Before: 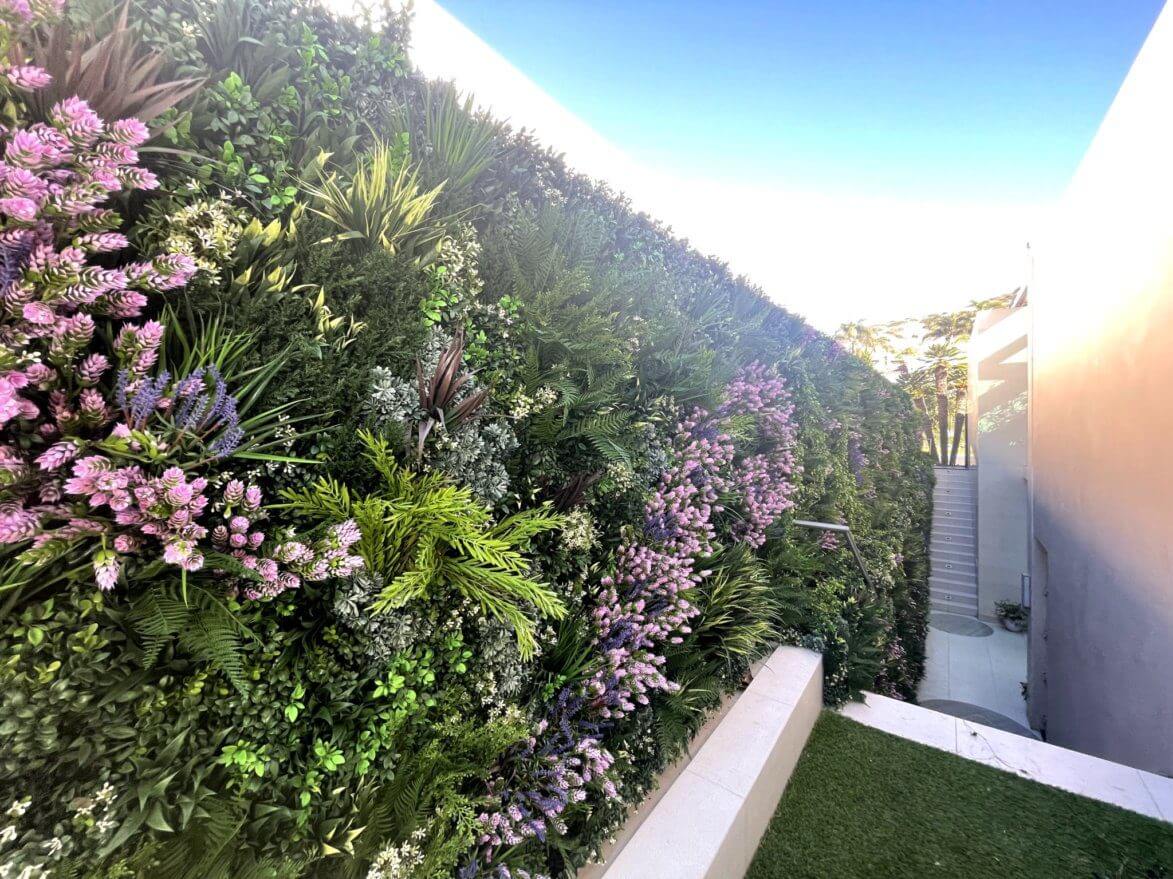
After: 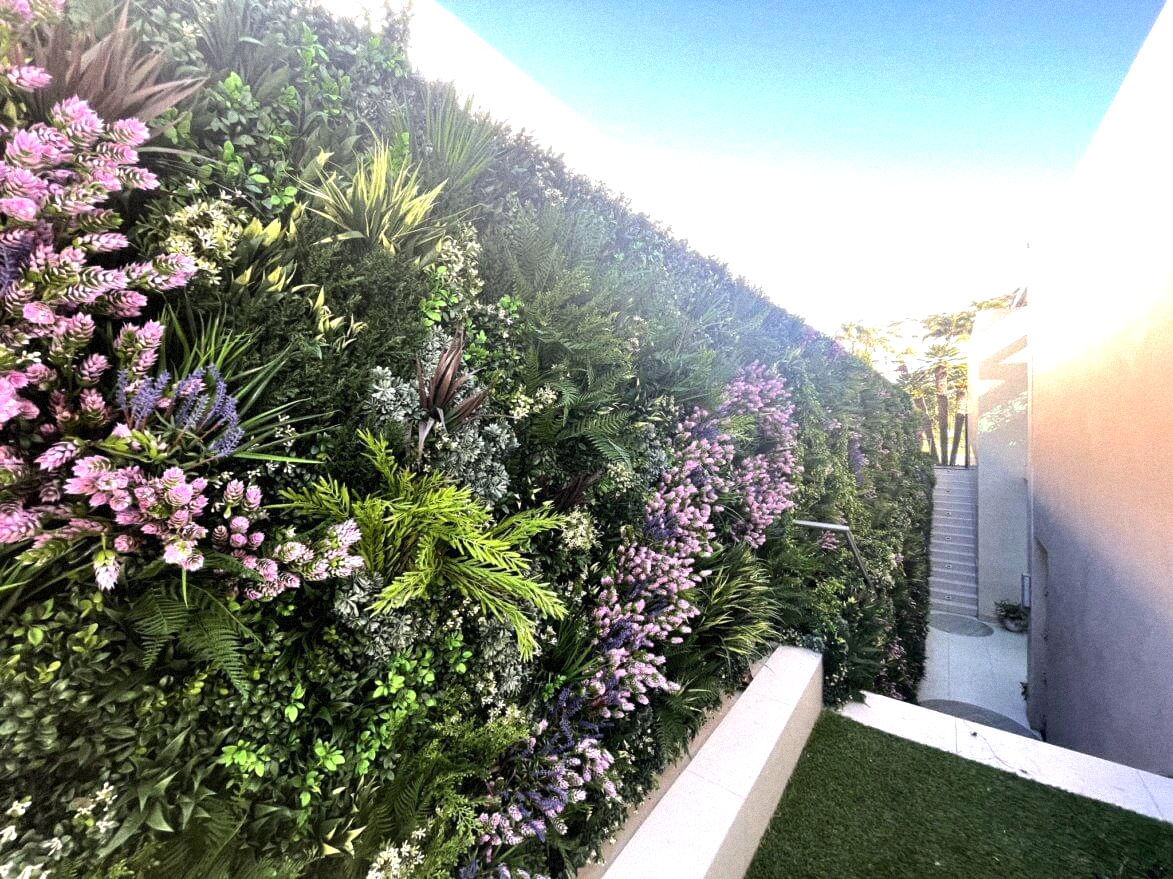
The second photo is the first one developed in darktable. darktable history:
grain: mid-tones bias 0%
tone equalizer: -8 EV -0.417 EV, -7 EV -0.389 EV, -6 EV -0.333 EV, -5 EV -0.222 EV, -3 EV 0.222 EV, -2 EV 0.333 EV, -1 EV 0.389 EV, +0 EV 0.417 EV, edges refinement/feathering 500, mask exposure compensation -1.57 EV, preserve details no
